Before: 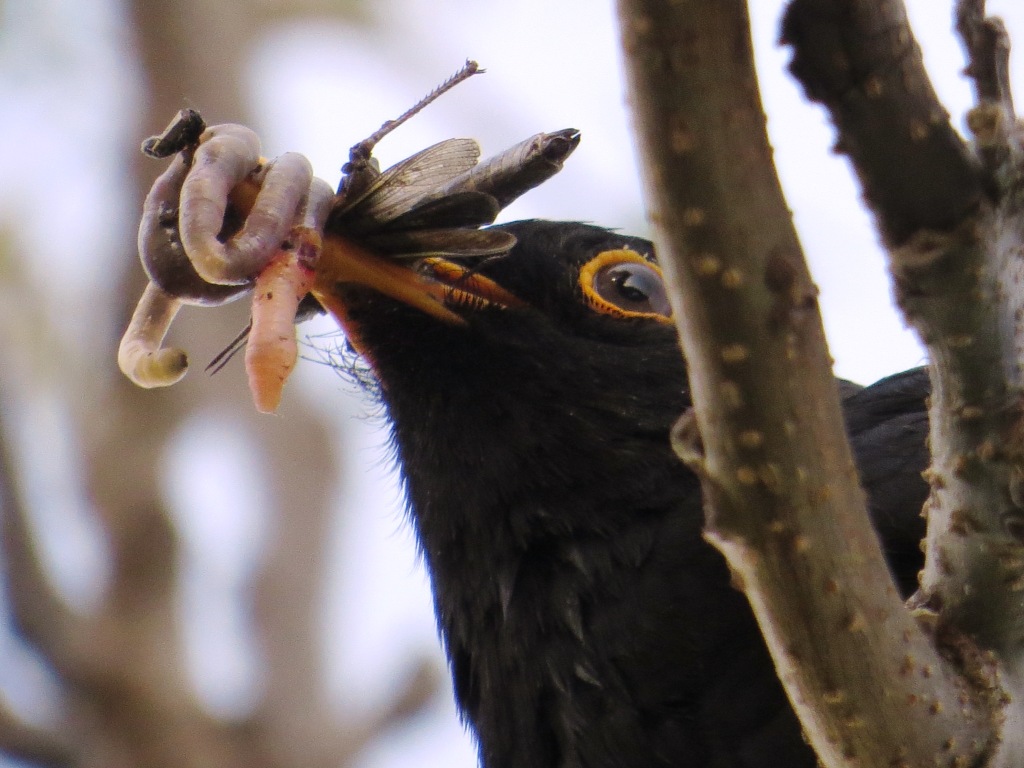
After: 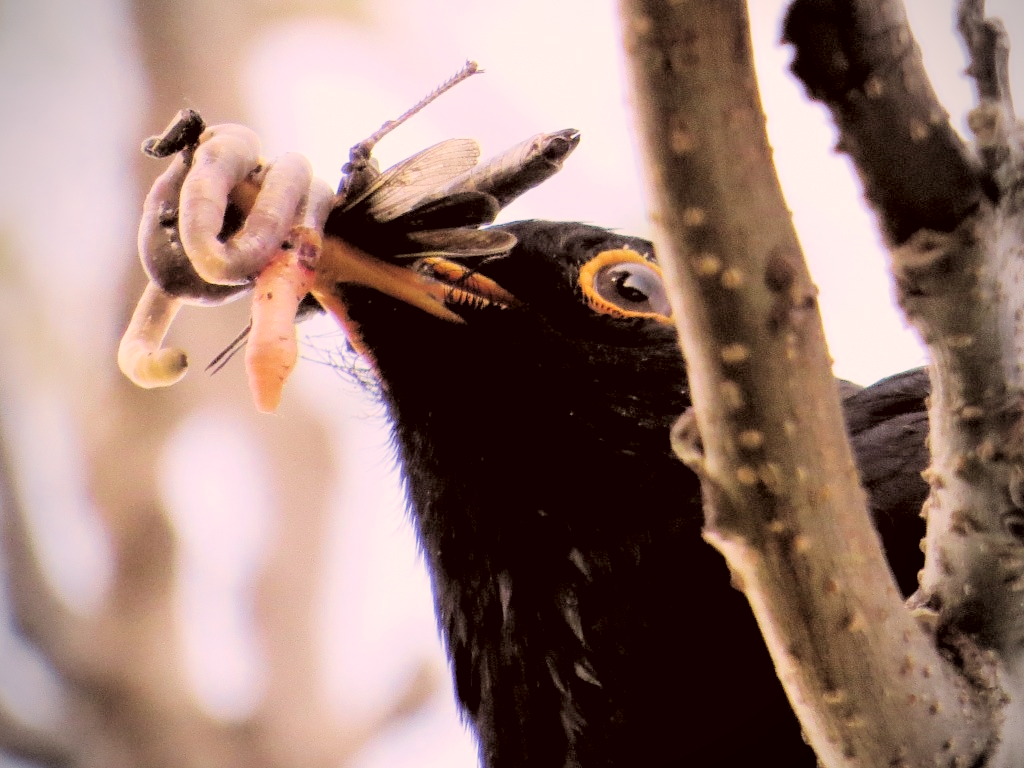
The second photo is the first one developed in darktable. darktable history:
color correction: highlights a* 10.21, highlights b* 9.79, shadows a* 8.61, shadows b* 7.88, saturation 0.8
filmic rgb: black relative exposure -7.65 EV, white relative exposure 4.56 EV, hardness 3.61, color science v6 (2022)
rgb levels: levels [[0.029, 0.461, 0.922], [0, 0.5, 1], [0, 0.5, 1]]
vignetting: unbound false
exposure: black level correction -0.002, exposure 1.35 EV, compensate highlight preservation false
